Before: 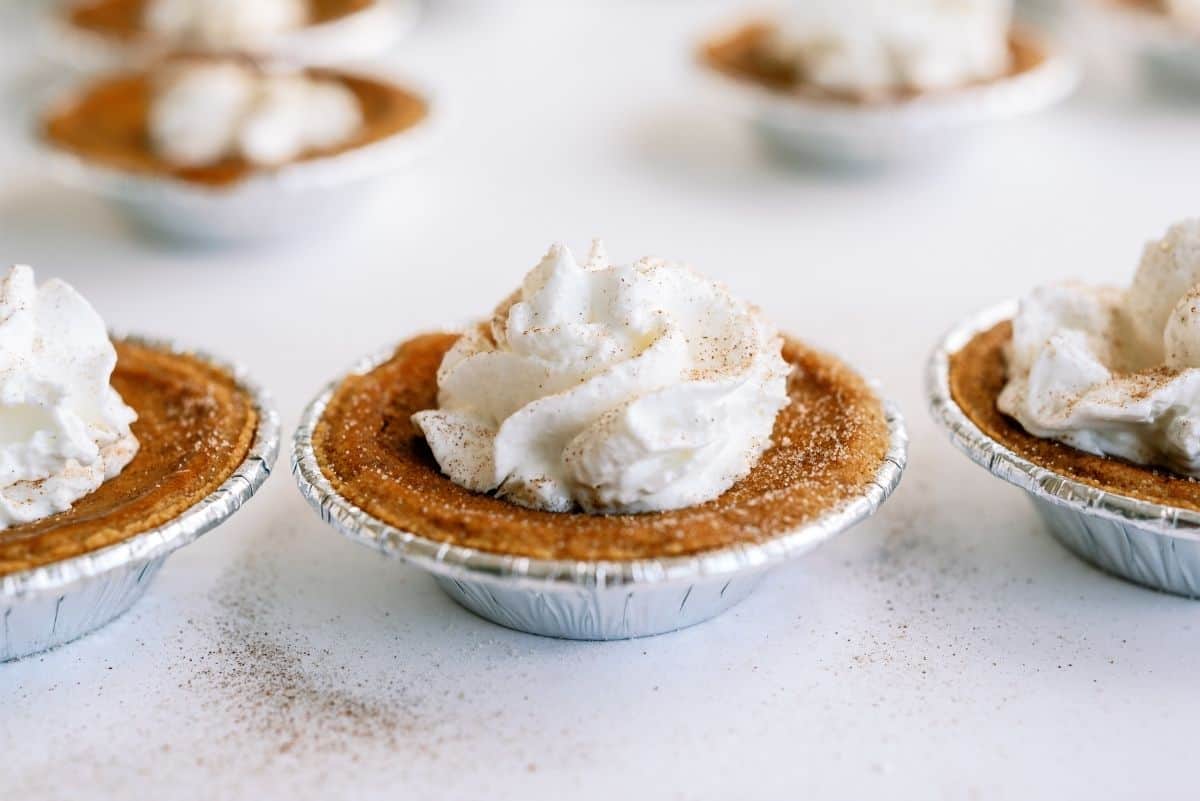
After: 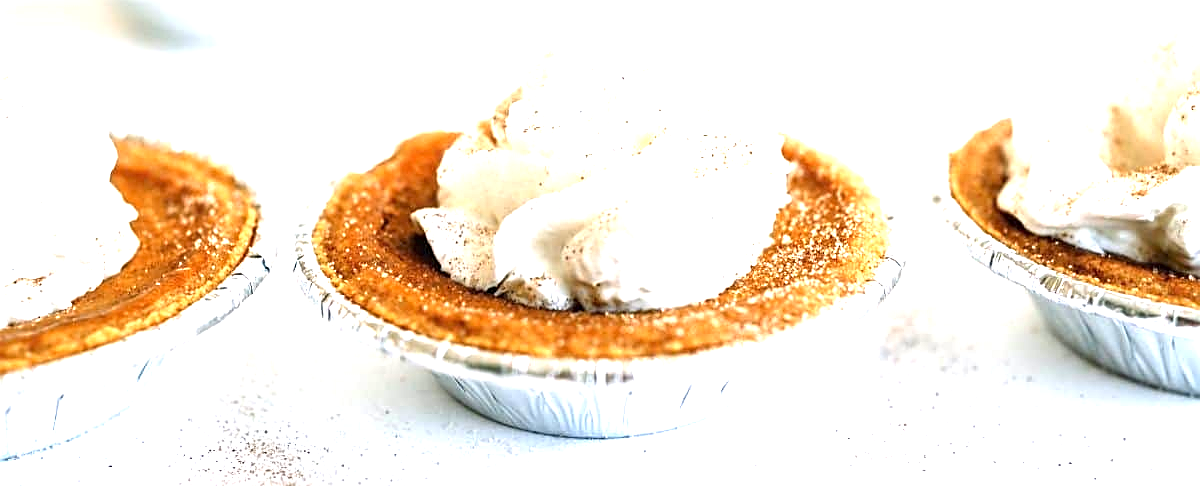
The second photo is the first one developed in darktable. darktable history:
crop and rotate: top 25.301%, bottom 13.994%
exposure: black level correction 0, exposure 1.452 EV, compensate highlight preservation false
tone equalizer: on, module defaults
sharpen: on, module defaults
